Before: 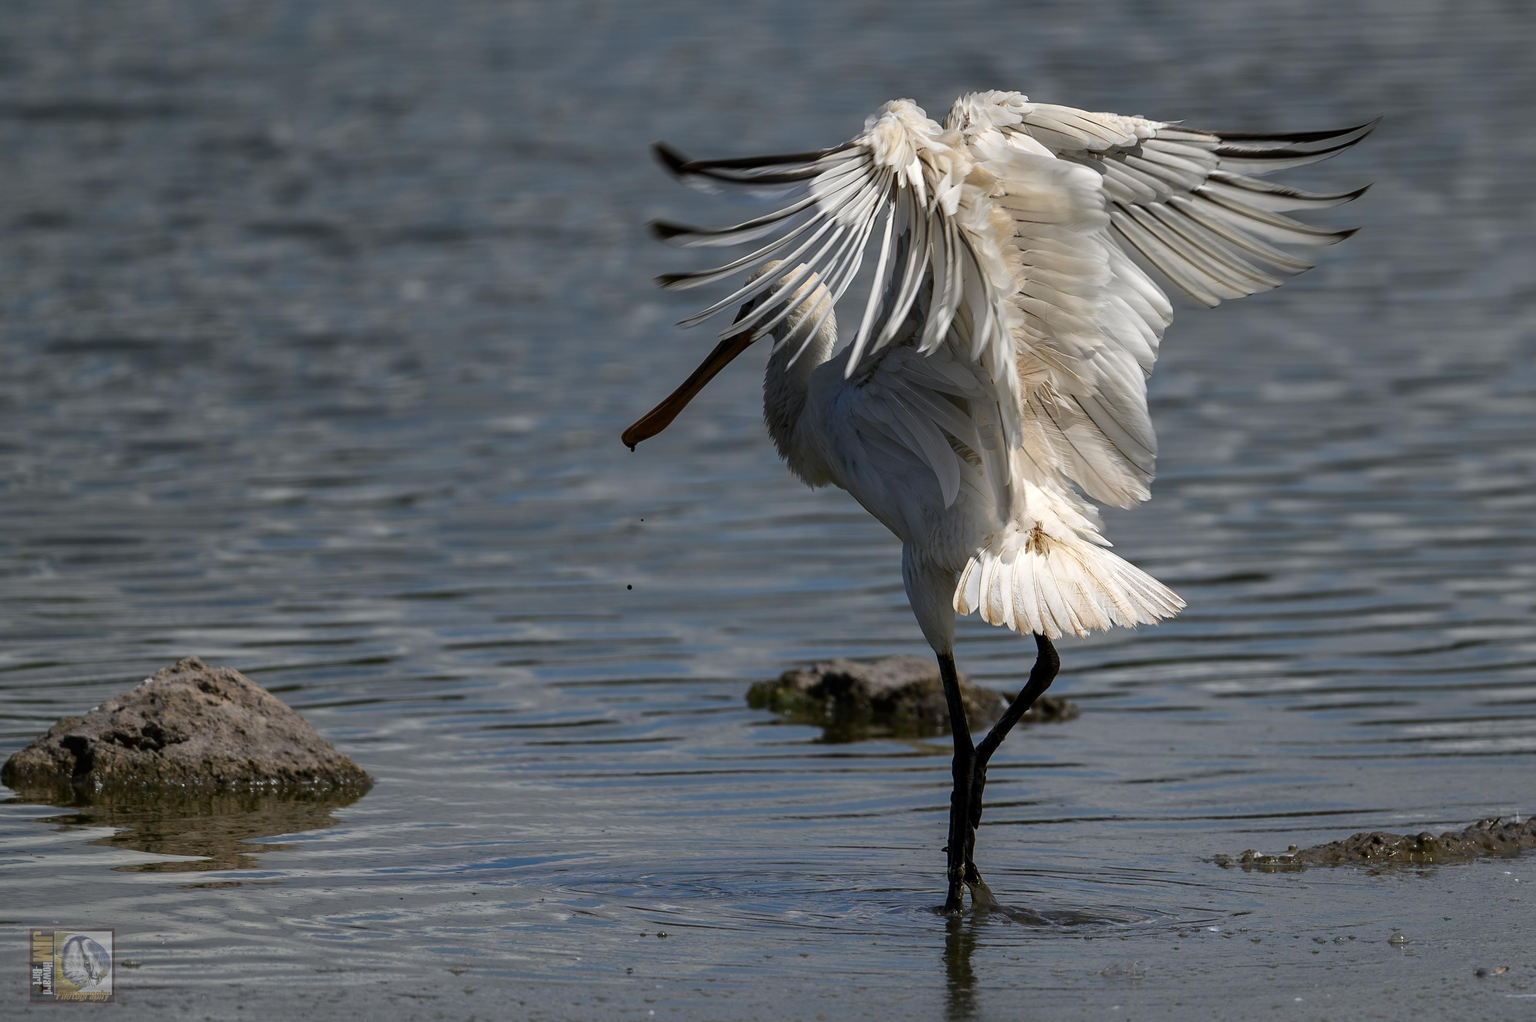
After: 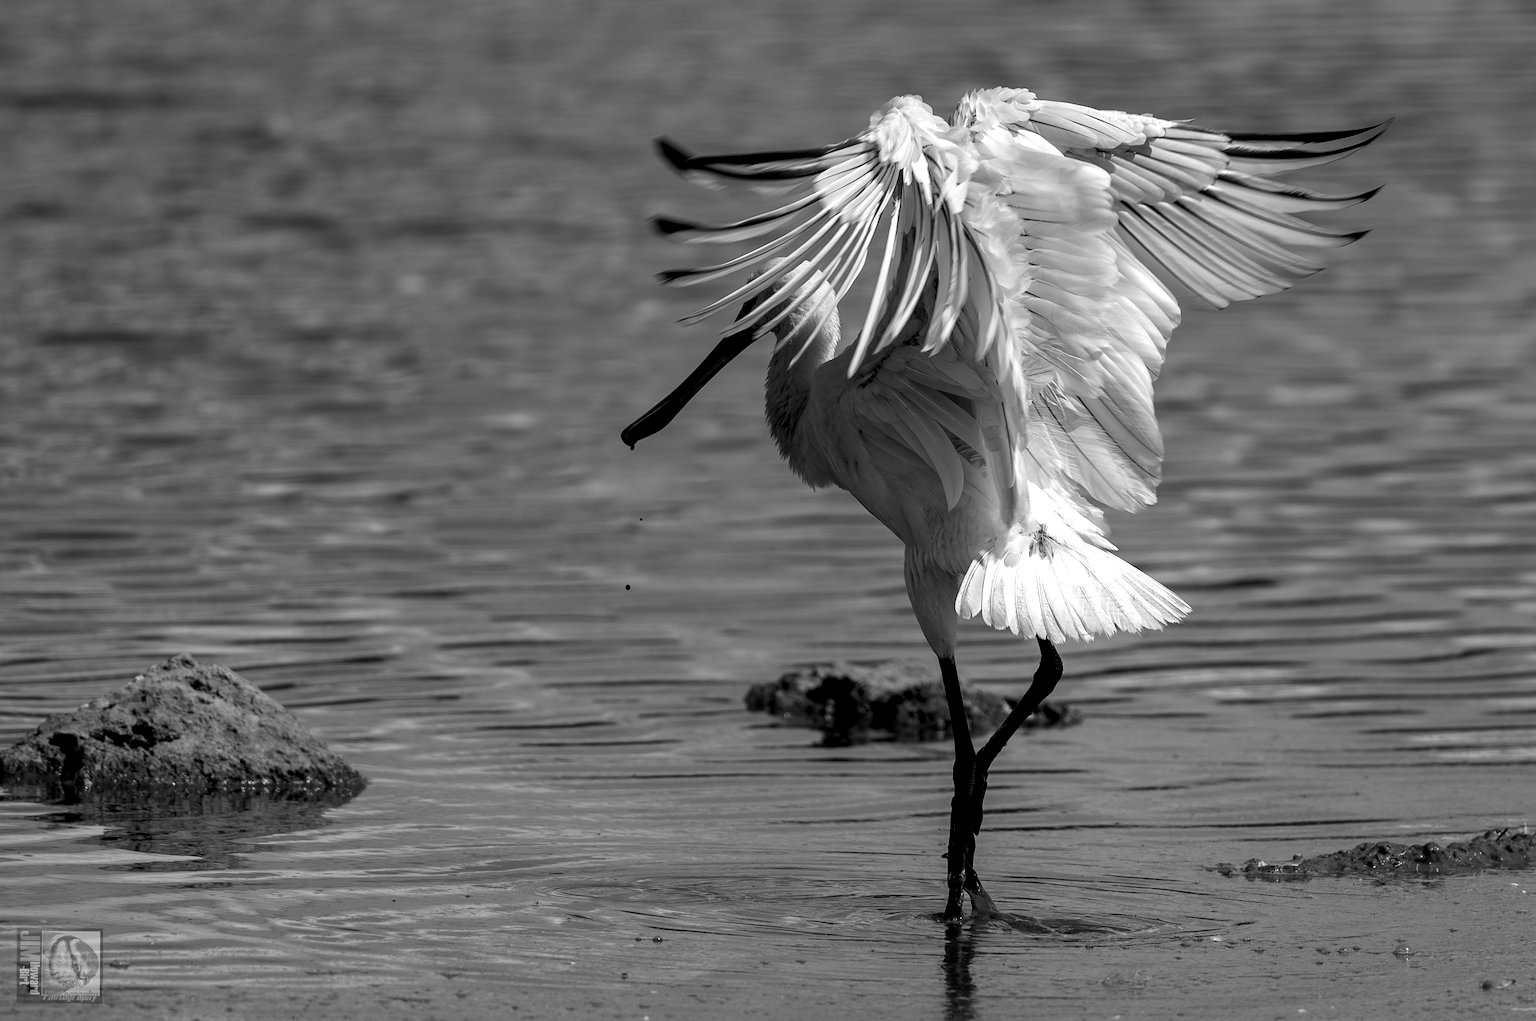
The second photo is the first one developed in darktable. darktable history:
local contrast: highlights 100%, shadows 100%, detail 120%, midtone range 0.2
color contrast: green-magenta contrast 0, blue-yellow contrast 0
crop and rotate: angle -0.5°
exposure: black level correction 0.005, exposure 0.286 EV, compensate highlight preservation false
